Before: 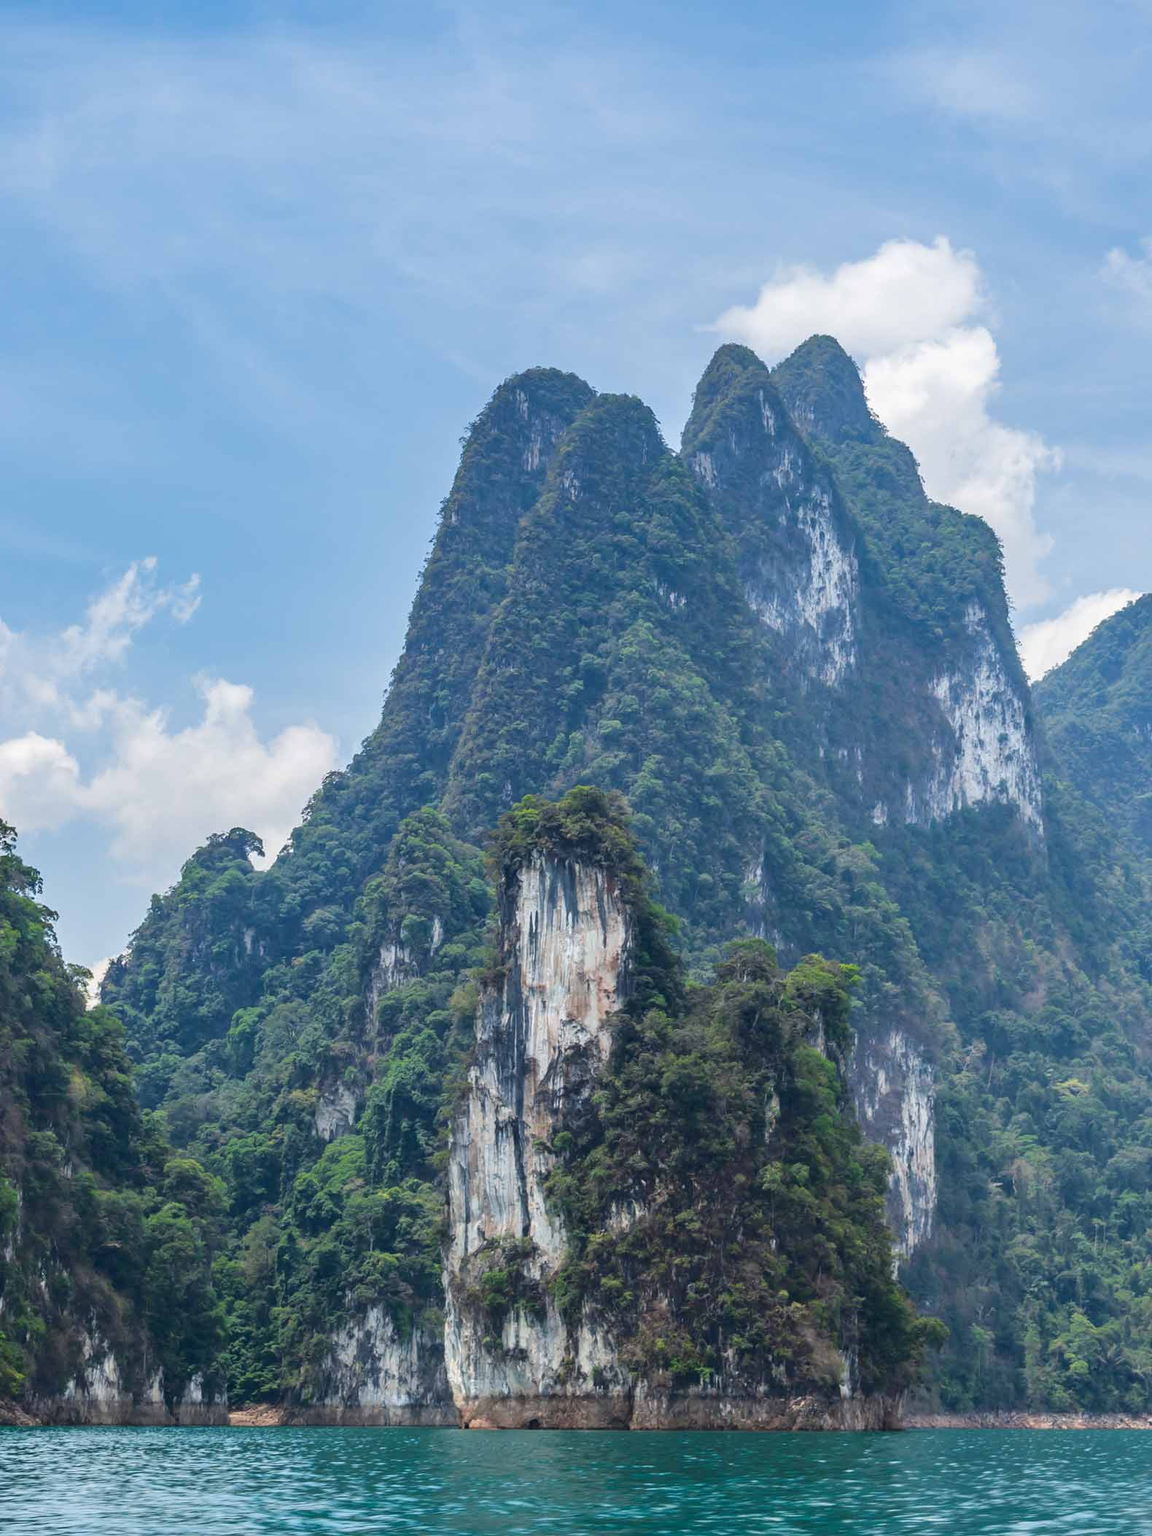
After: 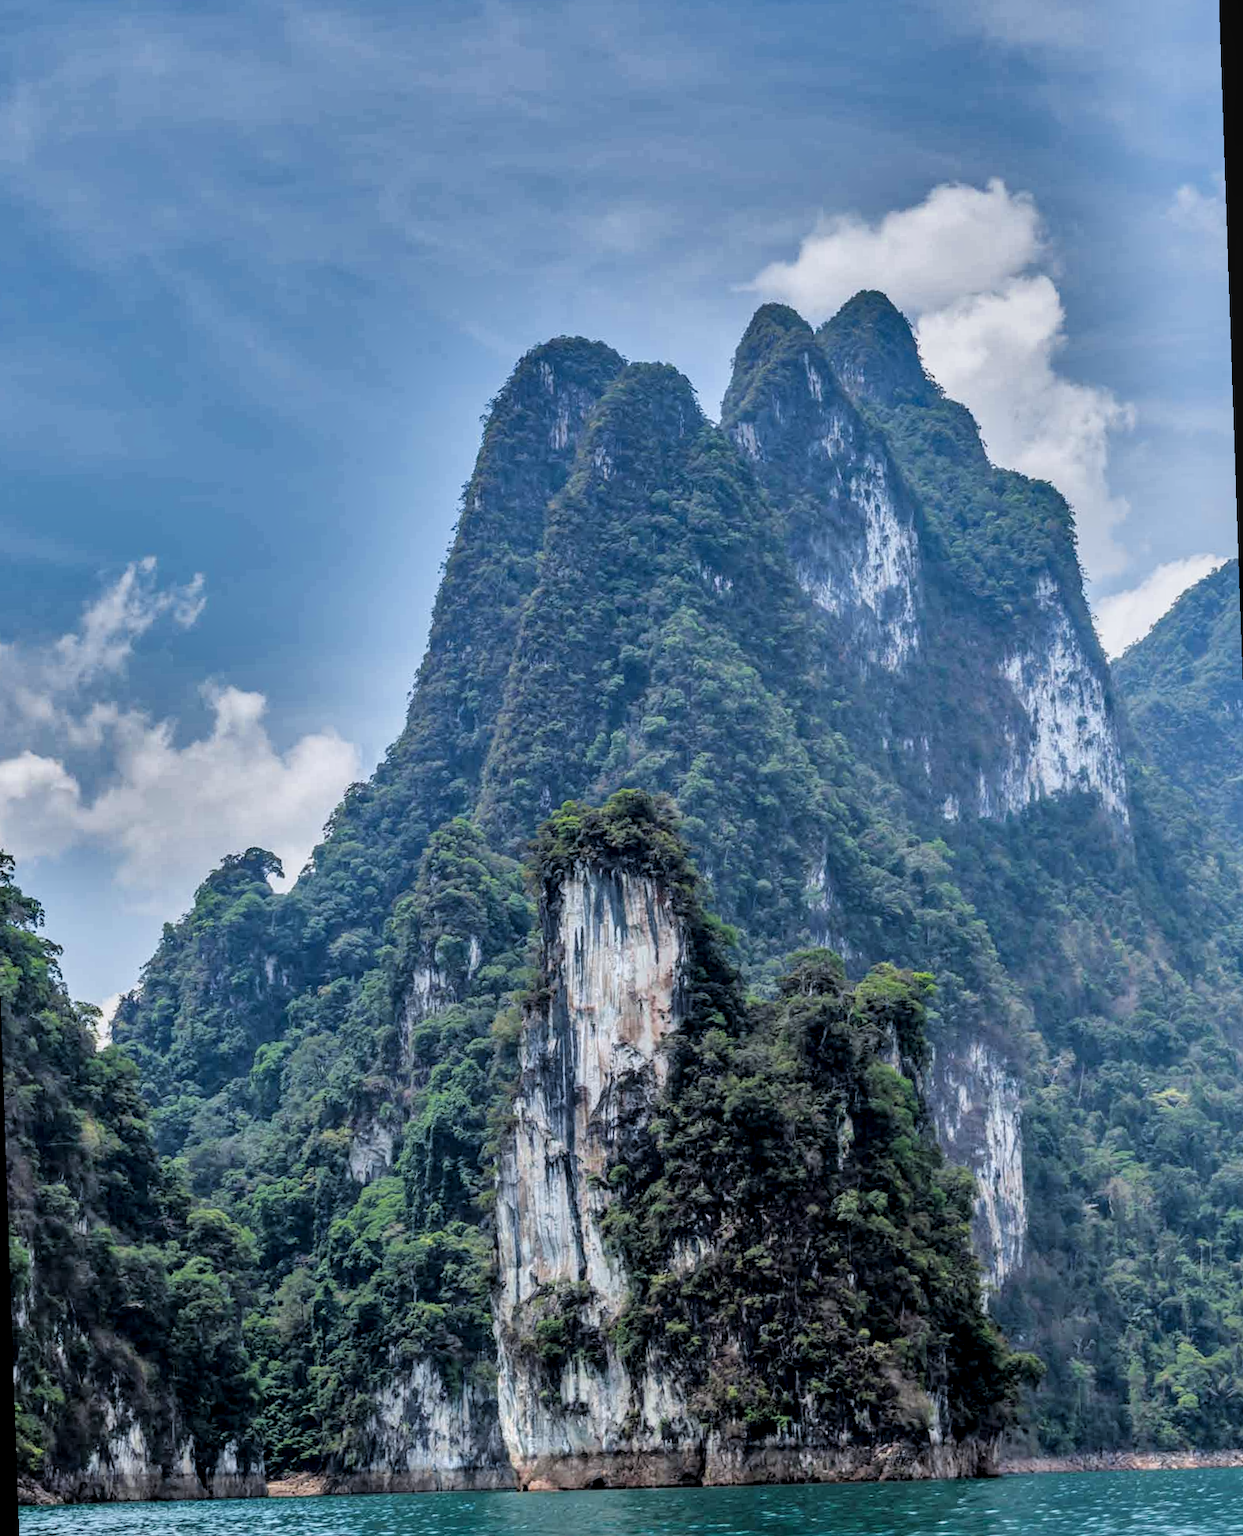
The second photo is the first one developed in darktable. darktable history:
crop and rotate: left 0.614%, top 0.179%, bottom 0.309%
shadows and highlights: shadows 24.5, highlights -78.15, soften with gaussian
local contrast: detail 130%
filmic rgb: black relative exposure -3.92 EV, white relative exposure 3.14 EV, hardness 2.87
rotate and perspective: rotation -2°, crop left 0.022, crop right 0.978, crop top 0.049, crop bottom 0.951
white balance: red 0.983, blue 1.036
